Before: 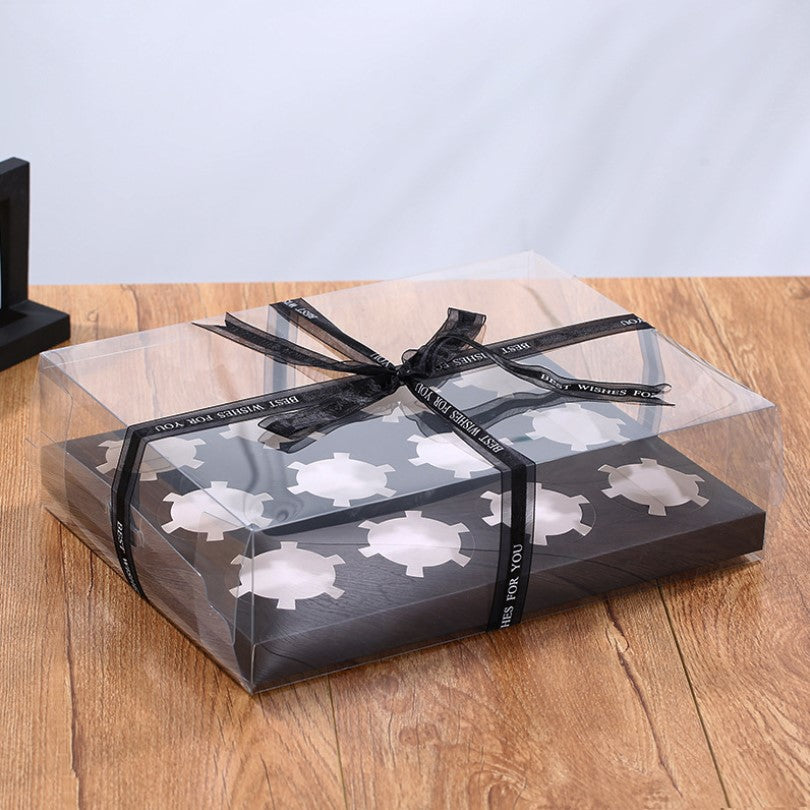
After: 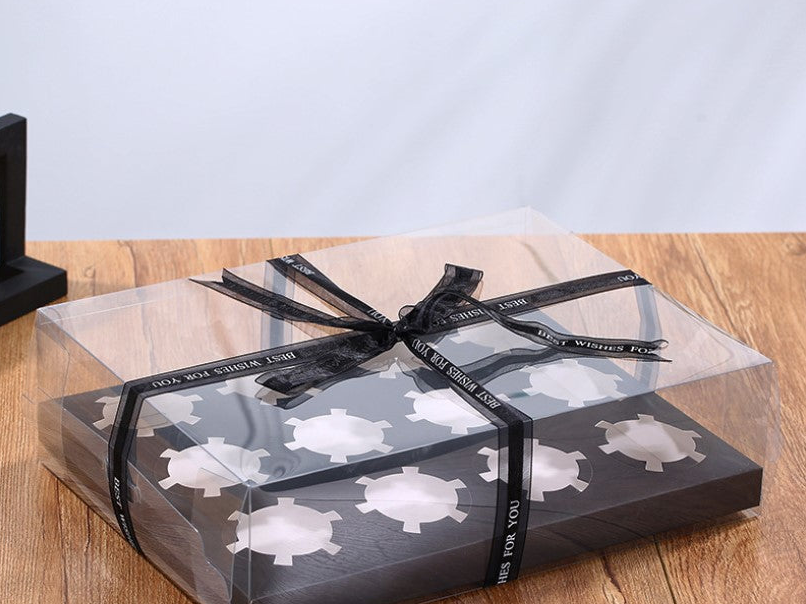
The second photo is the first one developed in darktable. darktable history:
crop: left 0.391%, top 5.481%, bottom 19.89%
